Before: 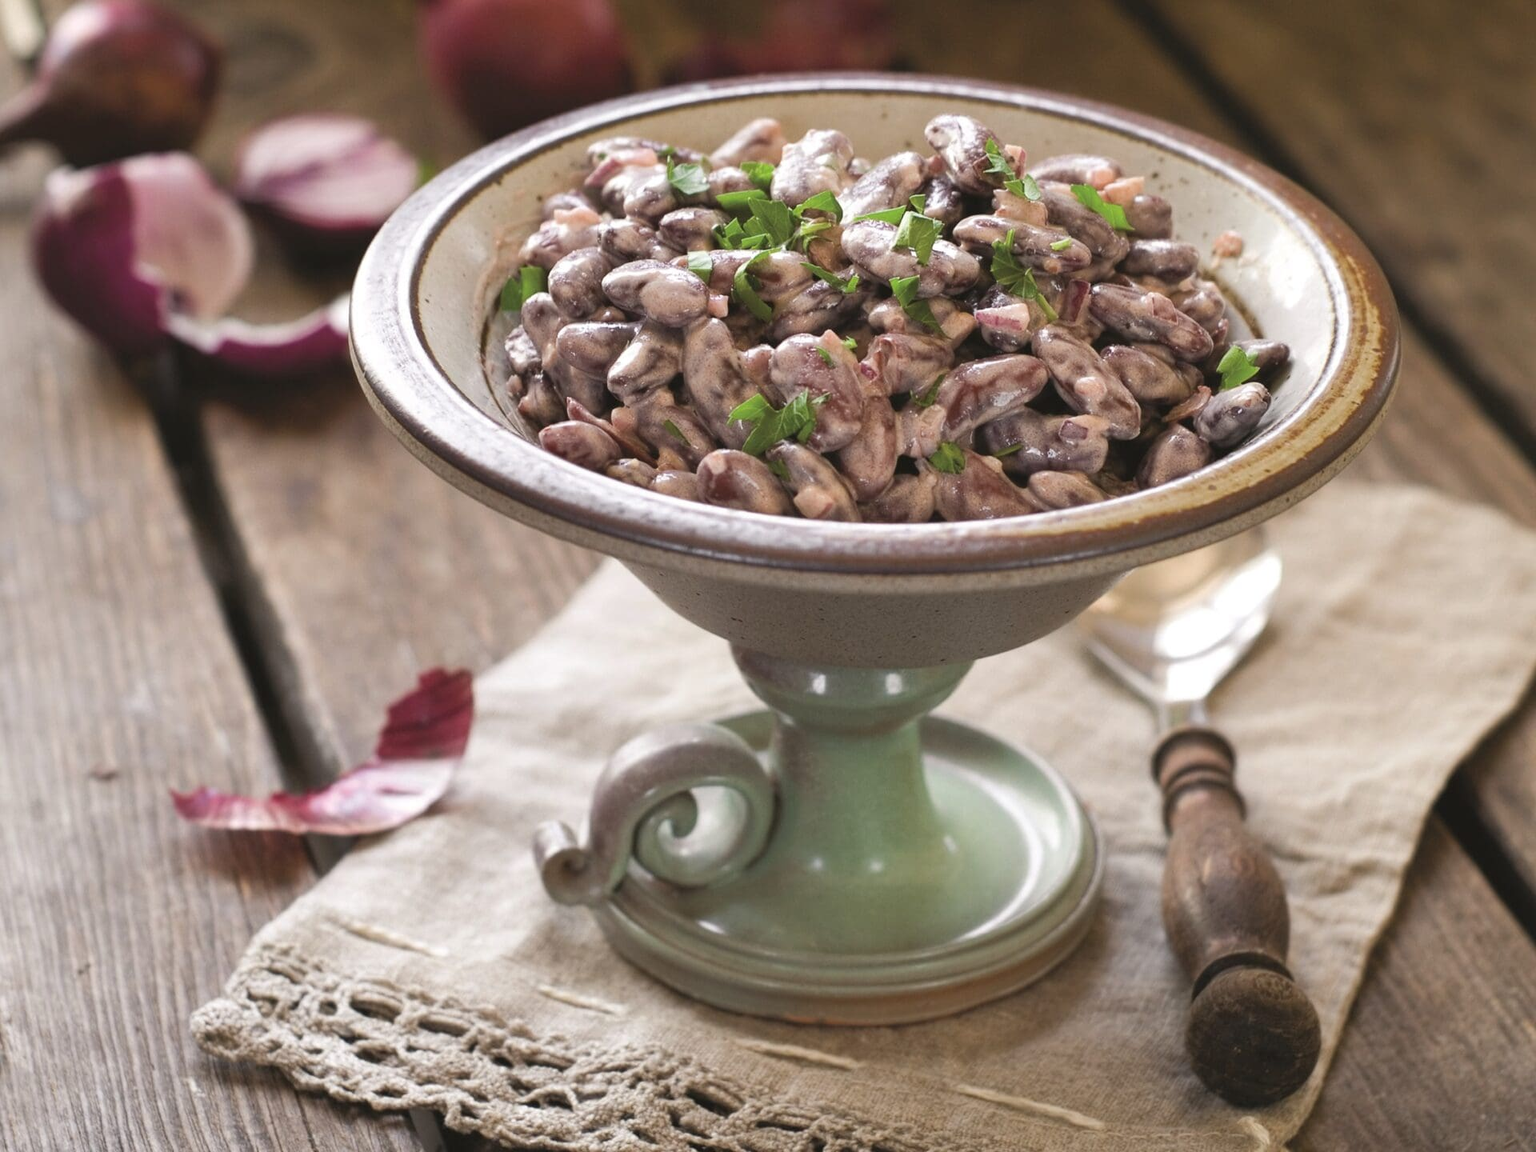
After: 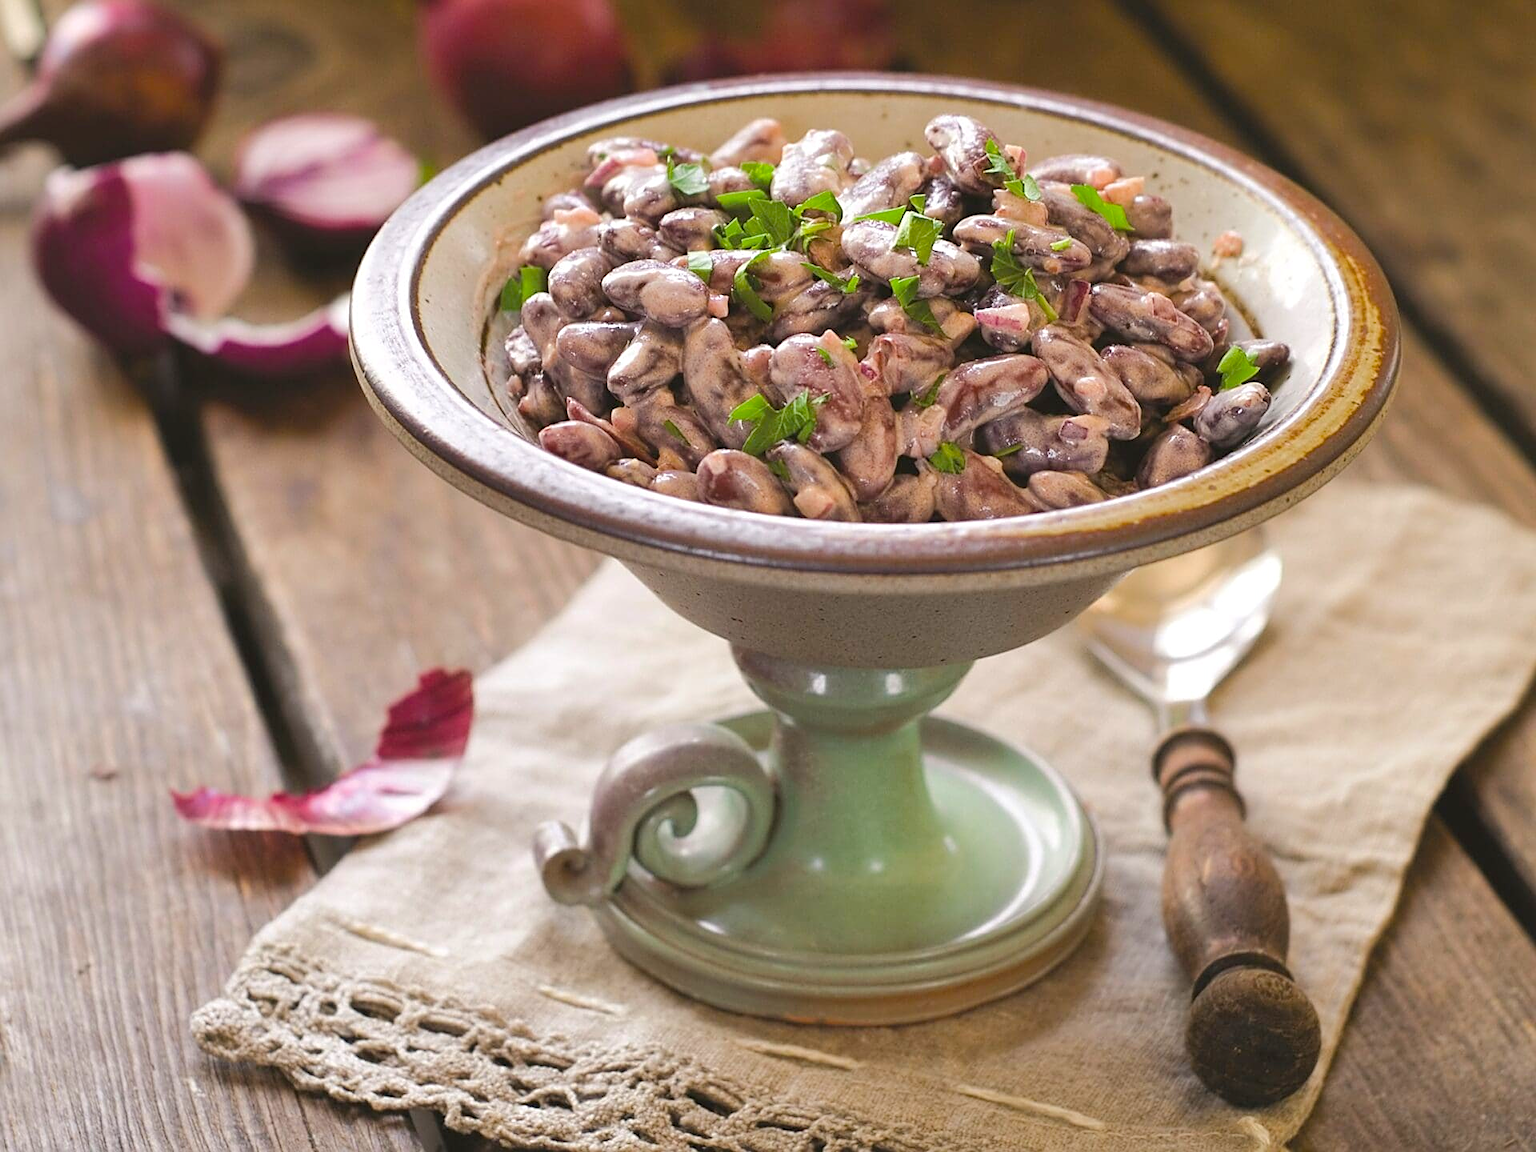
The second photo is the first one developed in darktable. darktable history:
color balance rgb: perceptual saturation grading › global saturation 25%, perceptual brilliance grading › mid-tones 10%, perceptual brilliance grading › shadows 15%, global vibrance 20%
sharpen: on, module defaults
